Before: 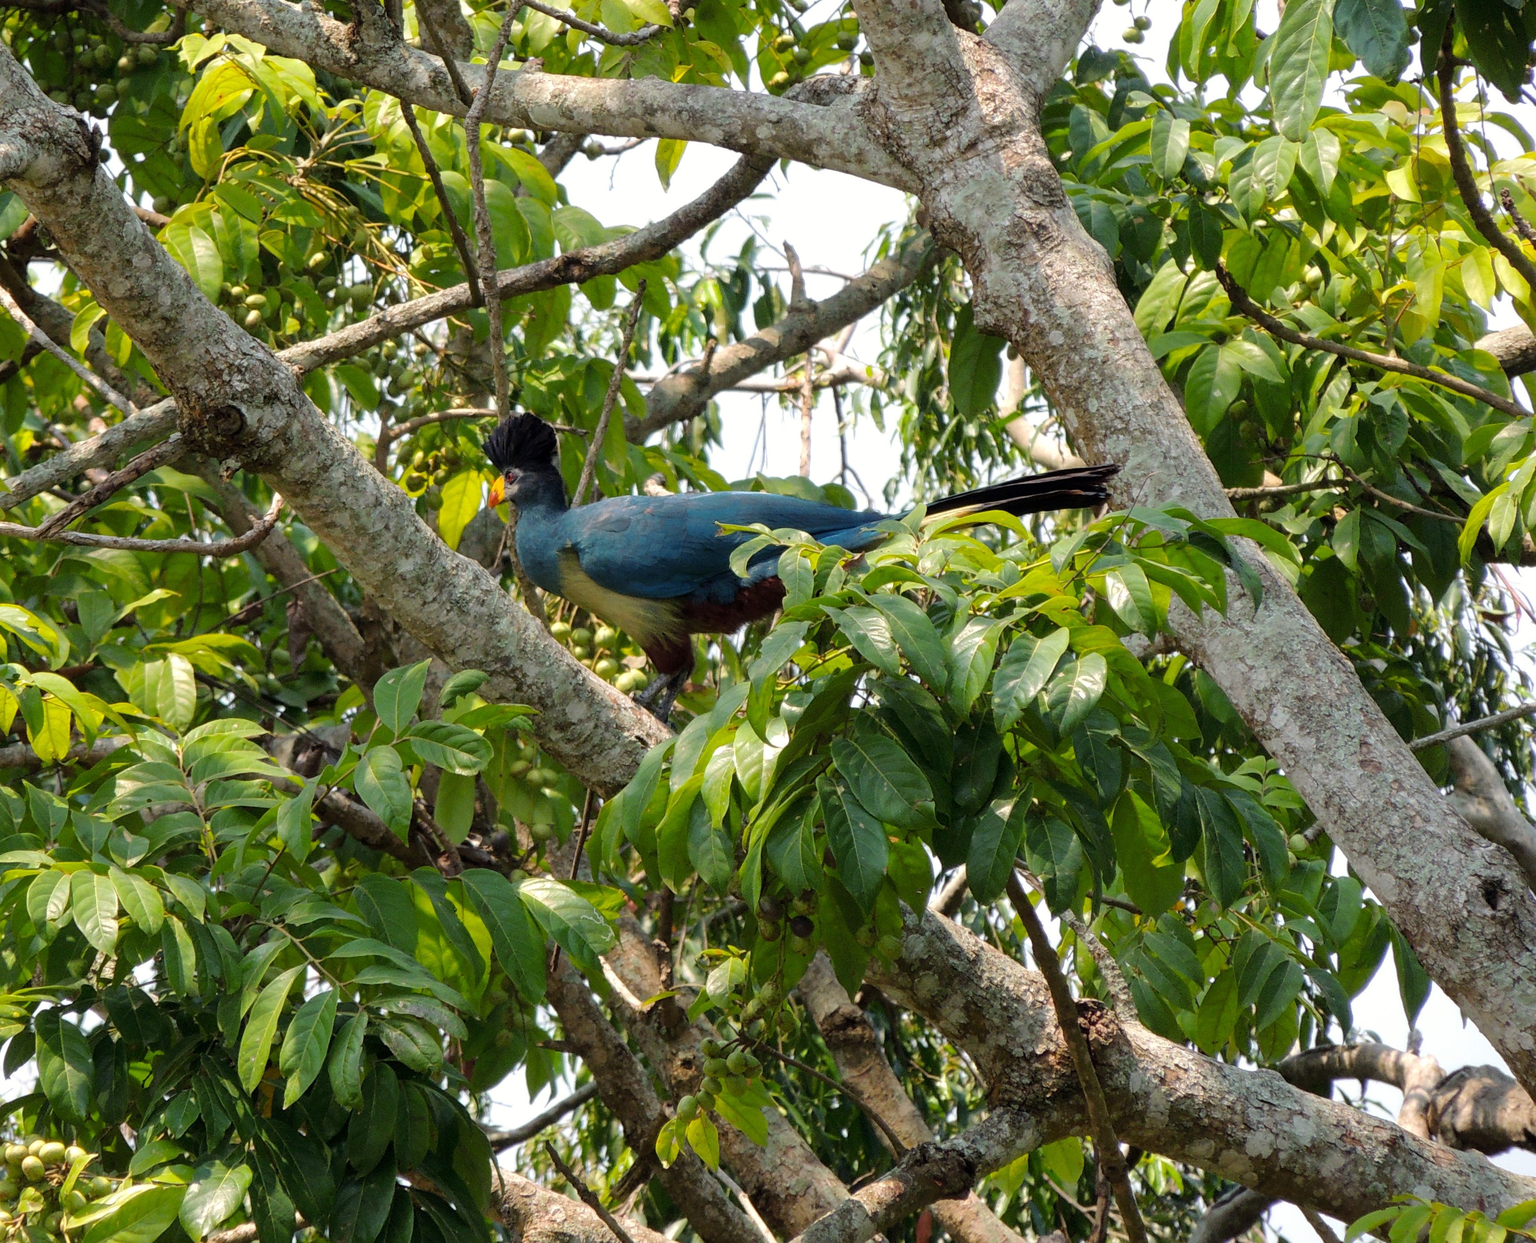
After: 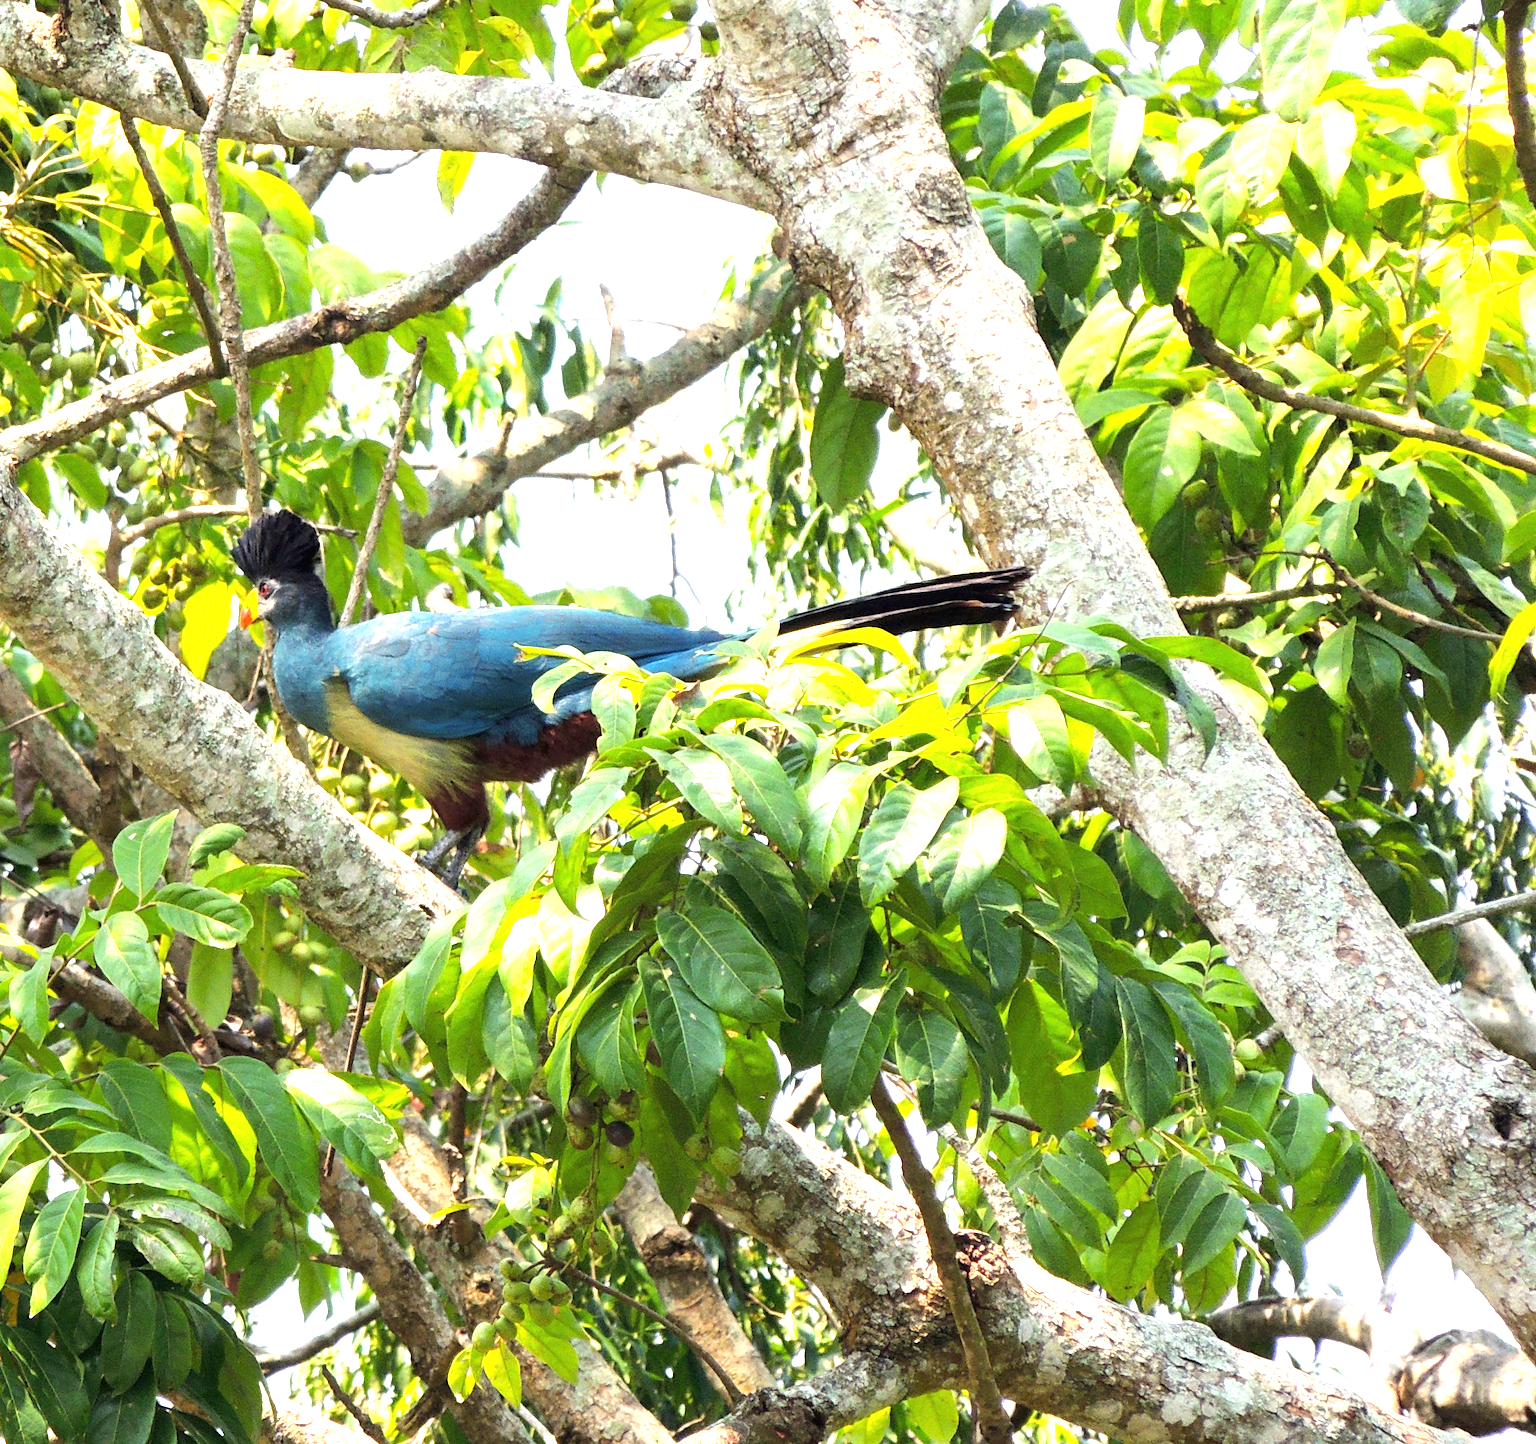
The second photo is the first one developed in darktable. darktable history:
exposure: black level correction 0, exposure 1.7 EV, compensate exposure bias true, compensate highlight preservation false
rotate and perspective: rotation 0.062°, lens shift (vertical) 0.115, lens shift (horizontal) -0.133, crop left 0.047, crop right 0.94, crop top 0.061, crop bottom 0.94
crop and rotate: left 14.584%
